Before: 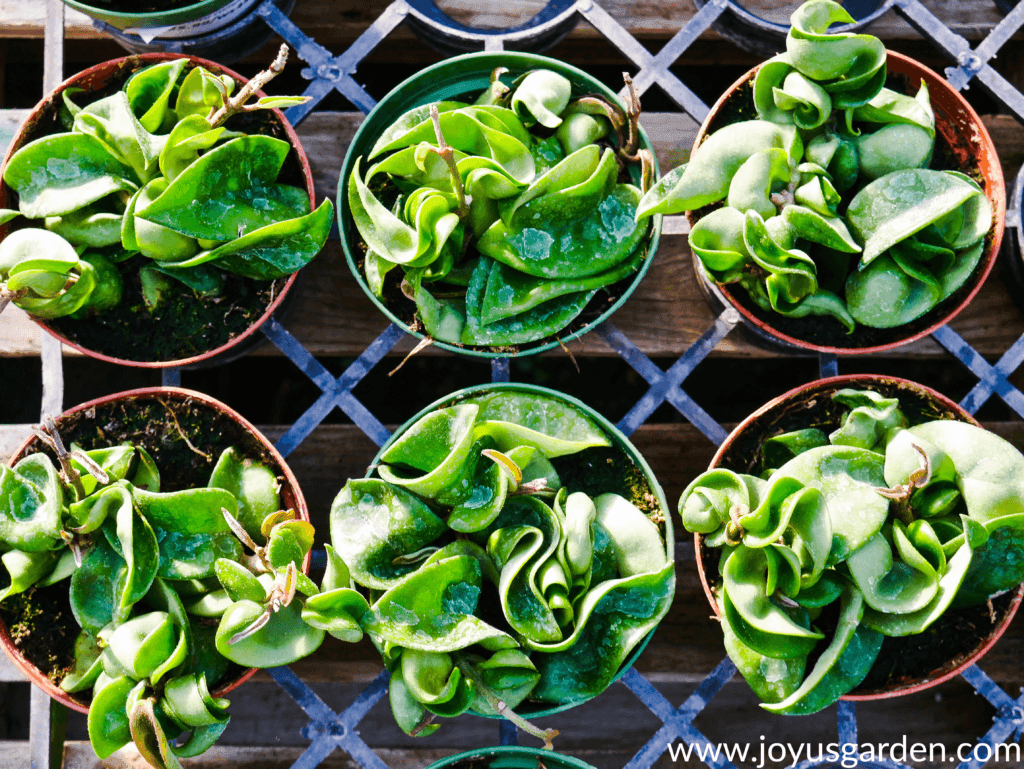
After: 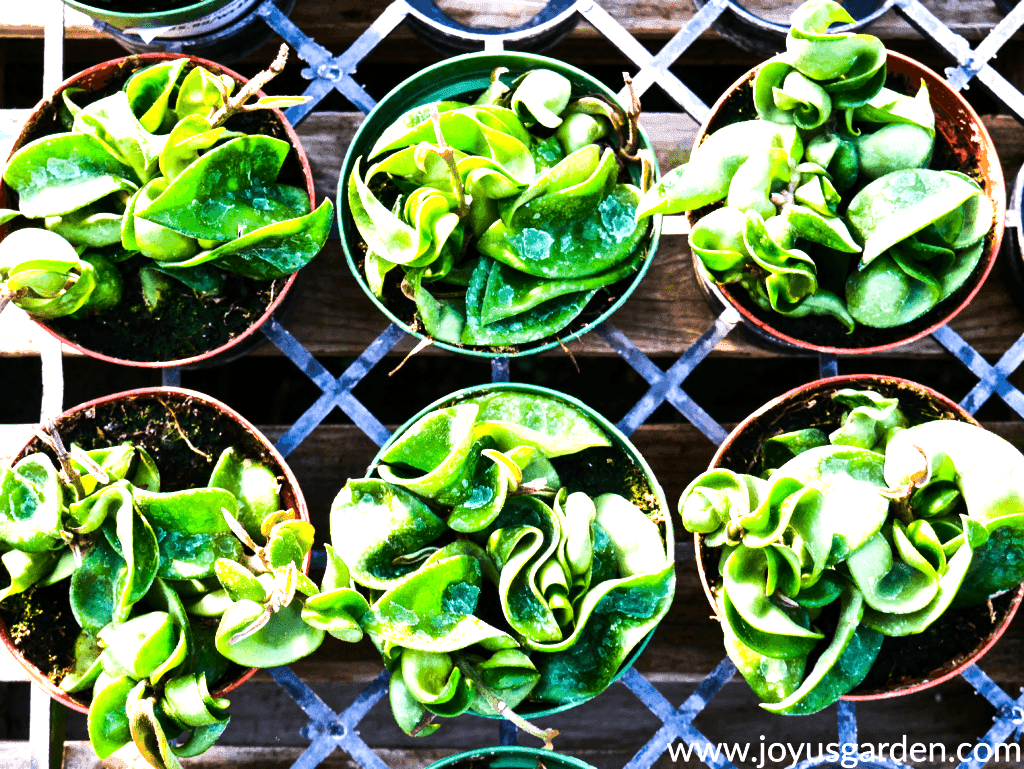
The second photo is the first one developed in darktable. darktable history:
tone equalizer: -8 EV -0.727 EV, -7 EV -0.712 EV, -6 EV -0.566 EV, -5 EV -0.41 EV, -3 EV 0.402 EV, -2 EV 0.6 EV, -1 EV 0.686 EV, +0 EV 0.728 EV, edges refinement/feathering 500, mask exposure compensation -1.57 EV, preserve details no
exposure: black level correction 0.001, exposure 0.499 EV, compensate highlight preservation false
